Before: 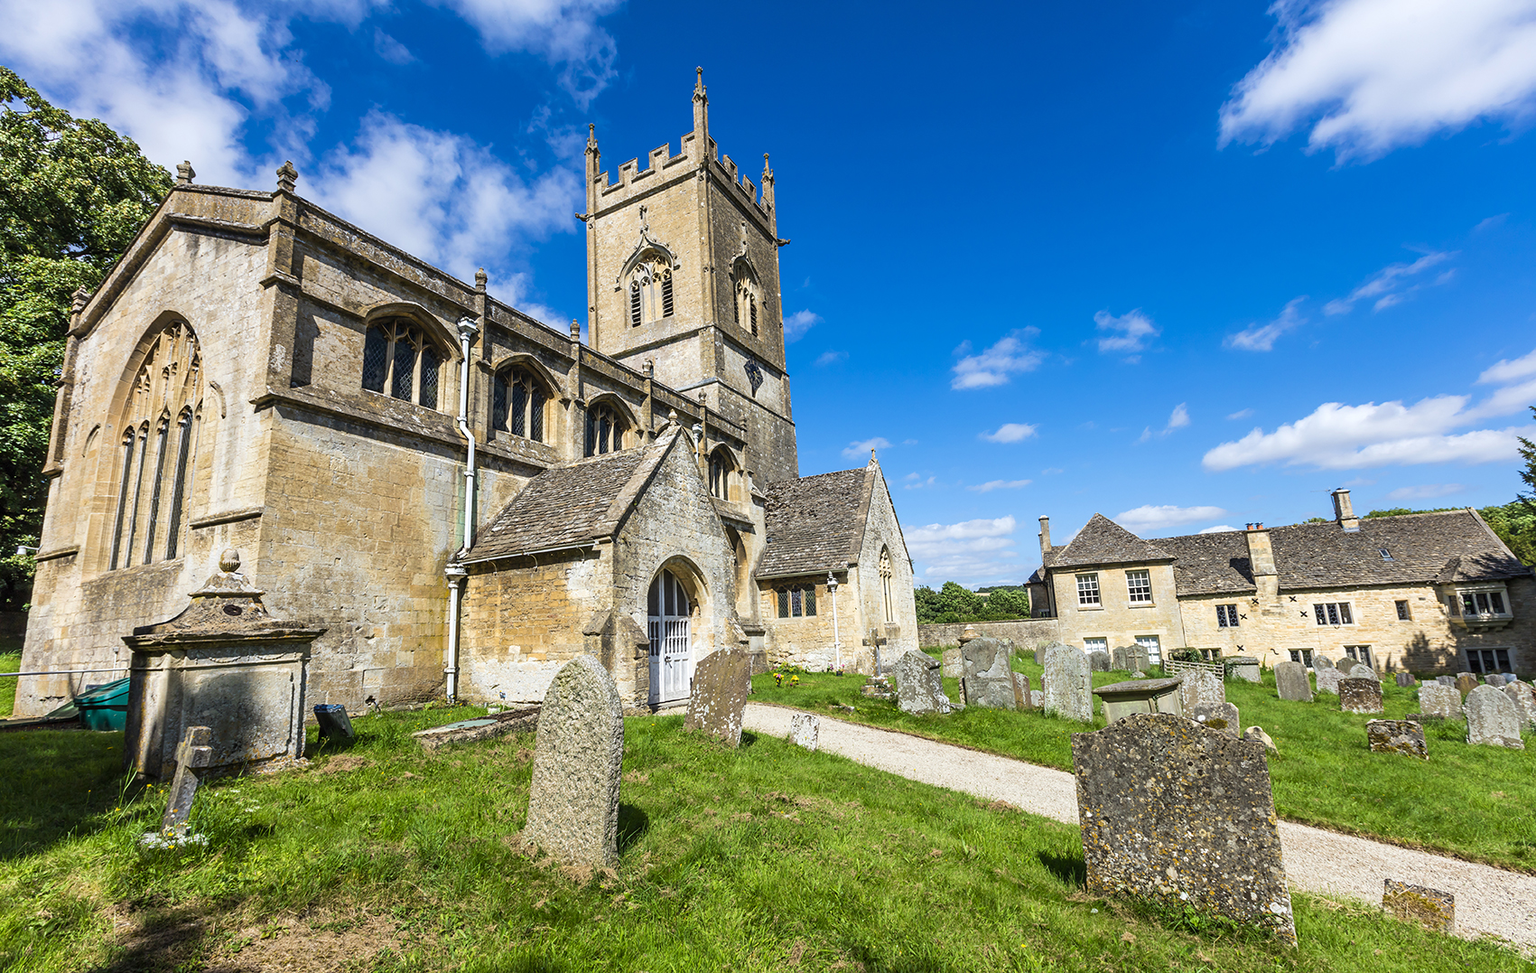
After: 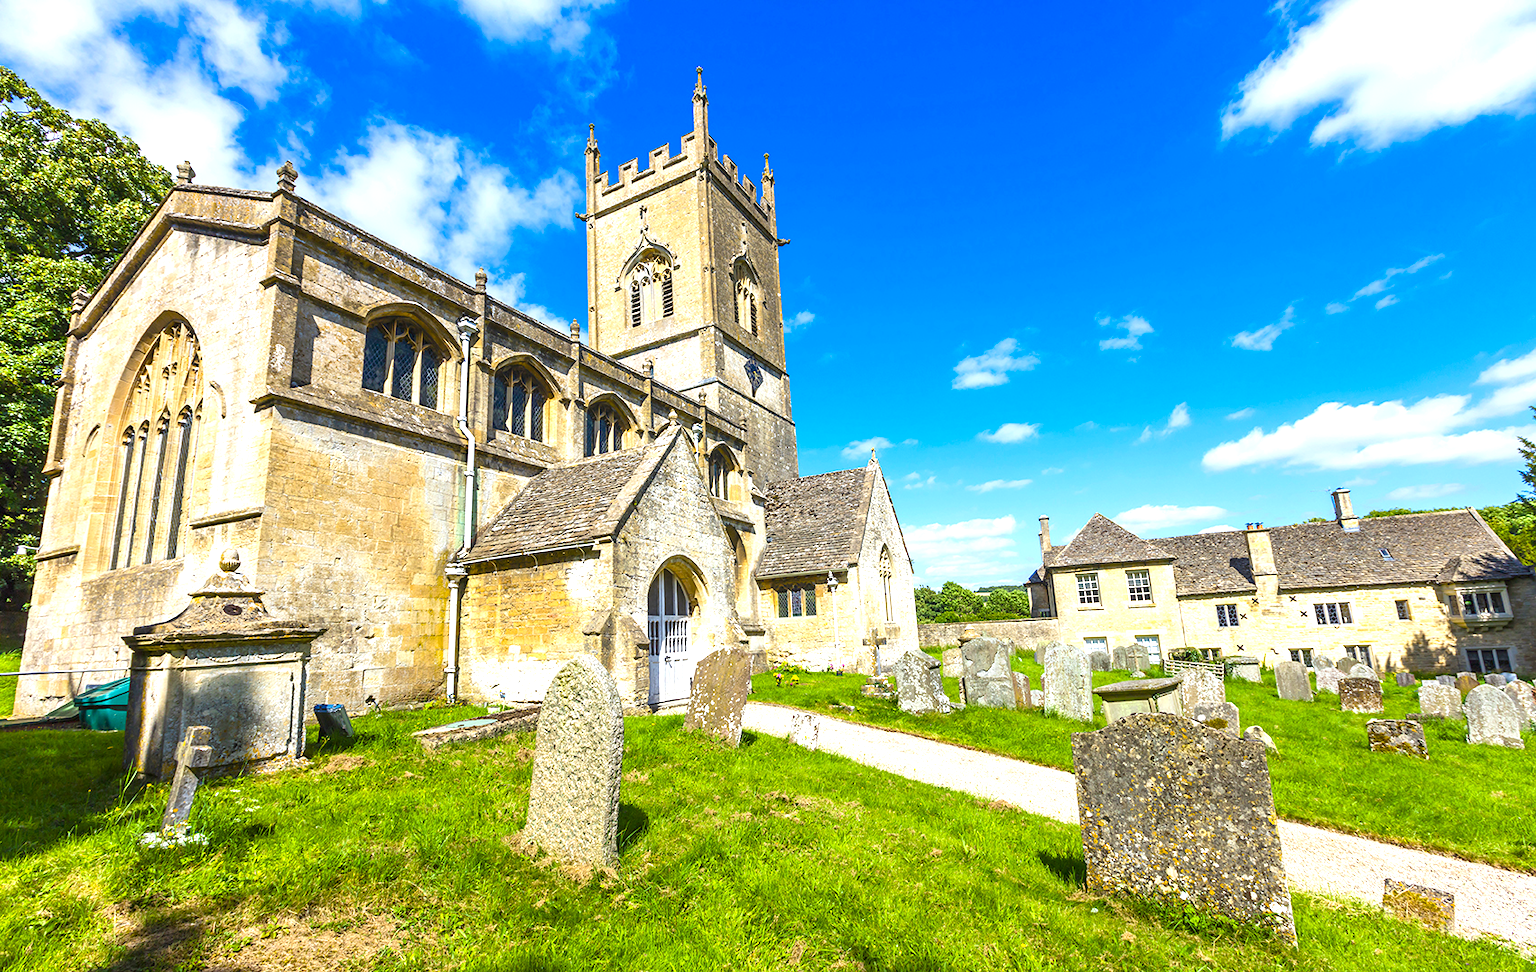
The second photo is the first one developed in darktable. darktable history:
color balance rgb: linear chroma grading › shadows 31.595%, linear chroma grading › global chroma -1.726%, linear chroma grading › mid-tones 3.619%, perceptual saturation grading › global saturation 29.896%, contrast -9.498%
exposure: black level correction 0, exposure 1 EV, compensate exposure bias true, compensate highlight preservation false
